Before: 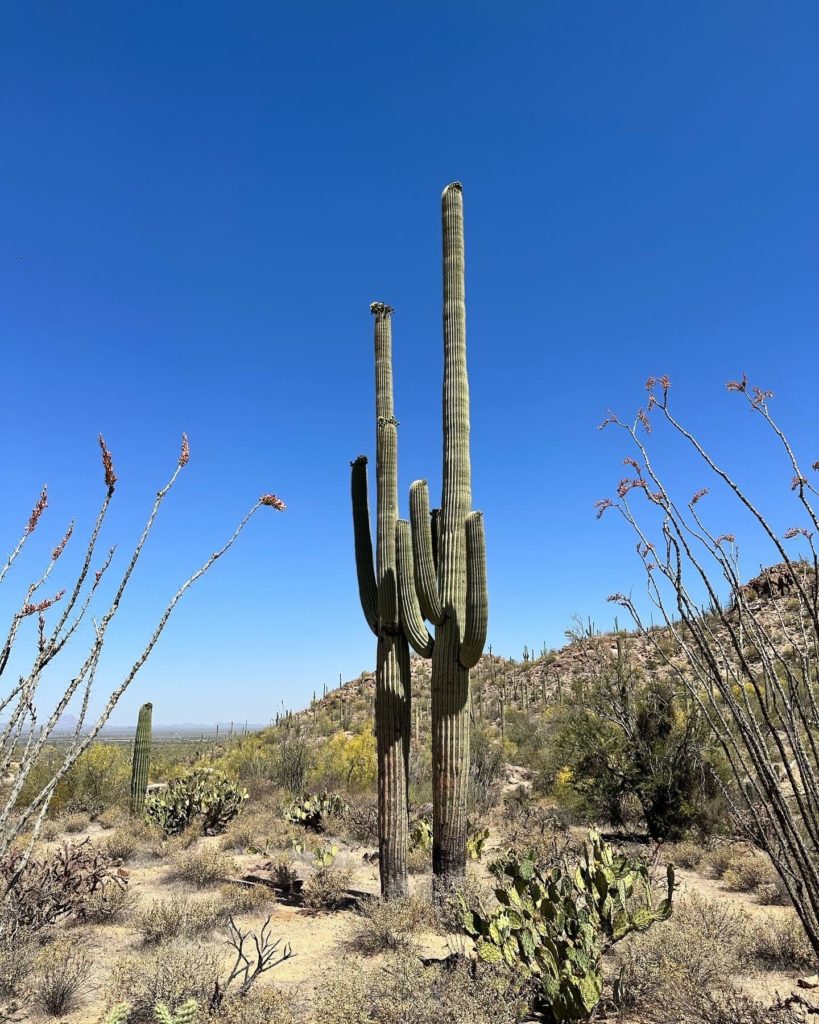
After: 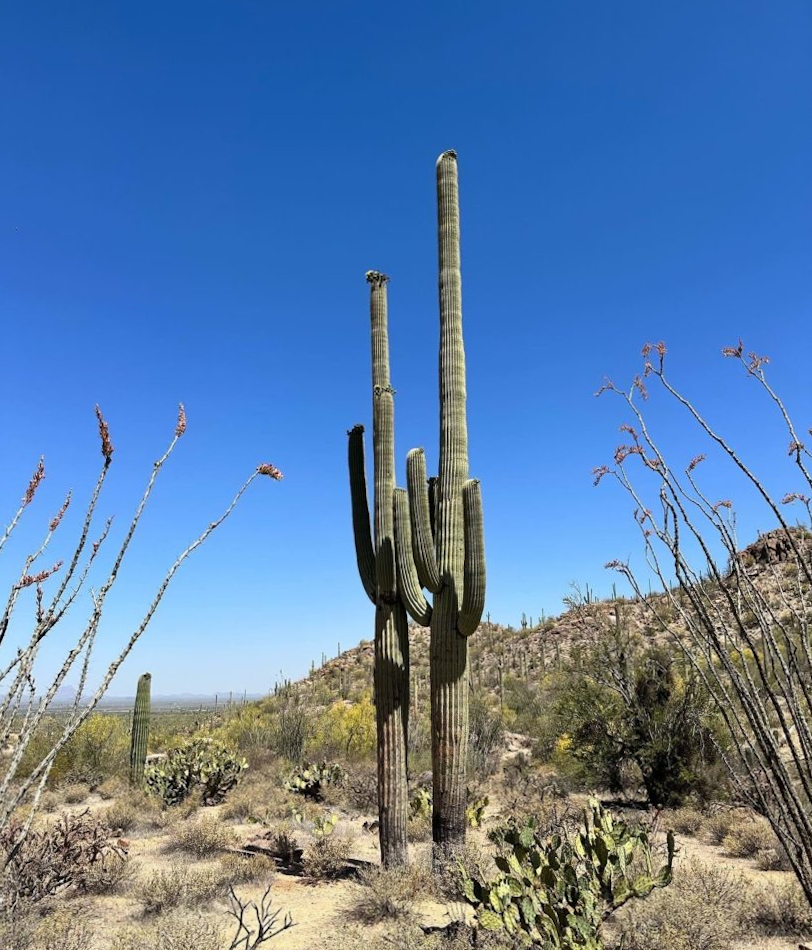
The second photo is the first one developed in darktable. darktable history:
crop and rotate: top 2.479%, bottom 3.018%
rotate and perspective: rotation -0.45°, automatic cropping original format, crop left 0.008, crop right 0.992, crop top 0.012, crop bottom 0.988
